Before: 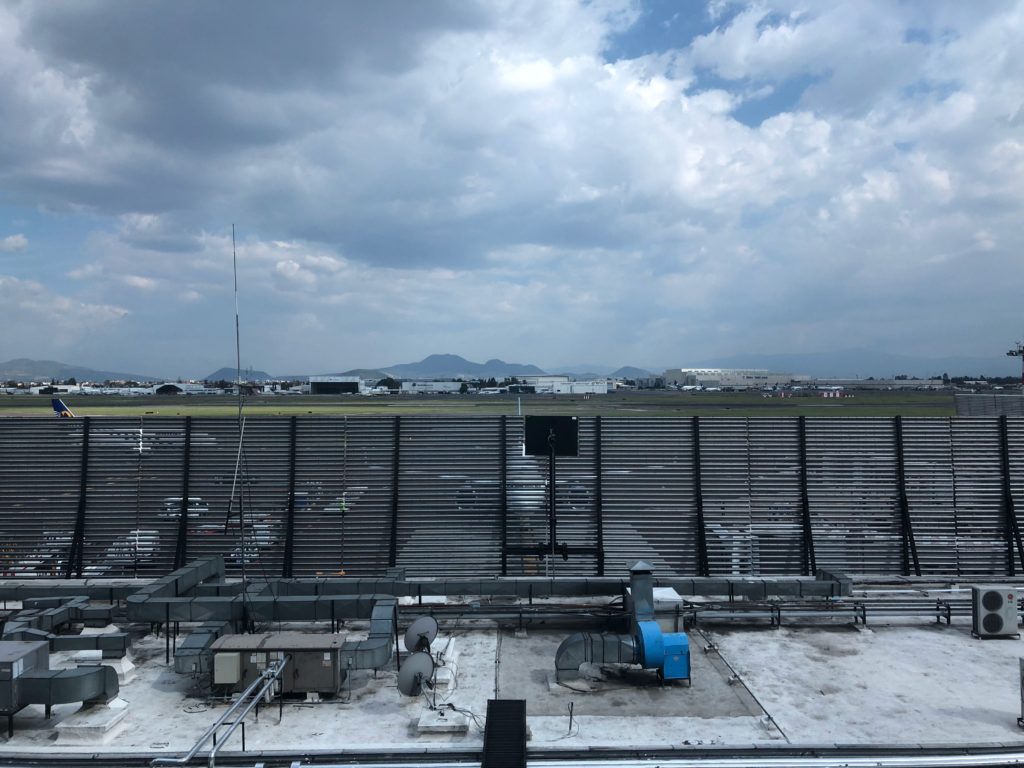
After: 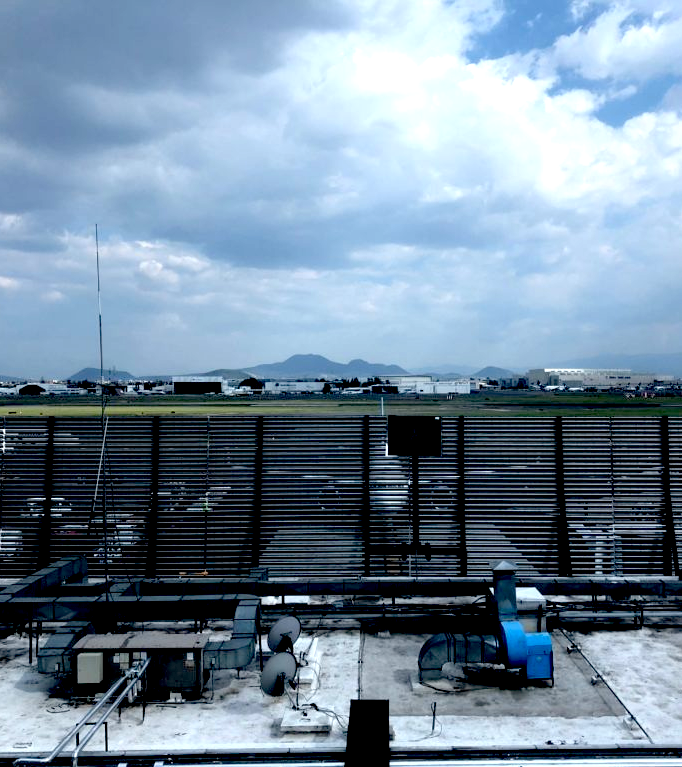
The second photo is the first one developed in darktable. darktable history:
exposure: black level correction 0.04, exposure 0.5 EV, compensate highlight preservation false
crop and rotate: left 13.409%, right 19.924%
